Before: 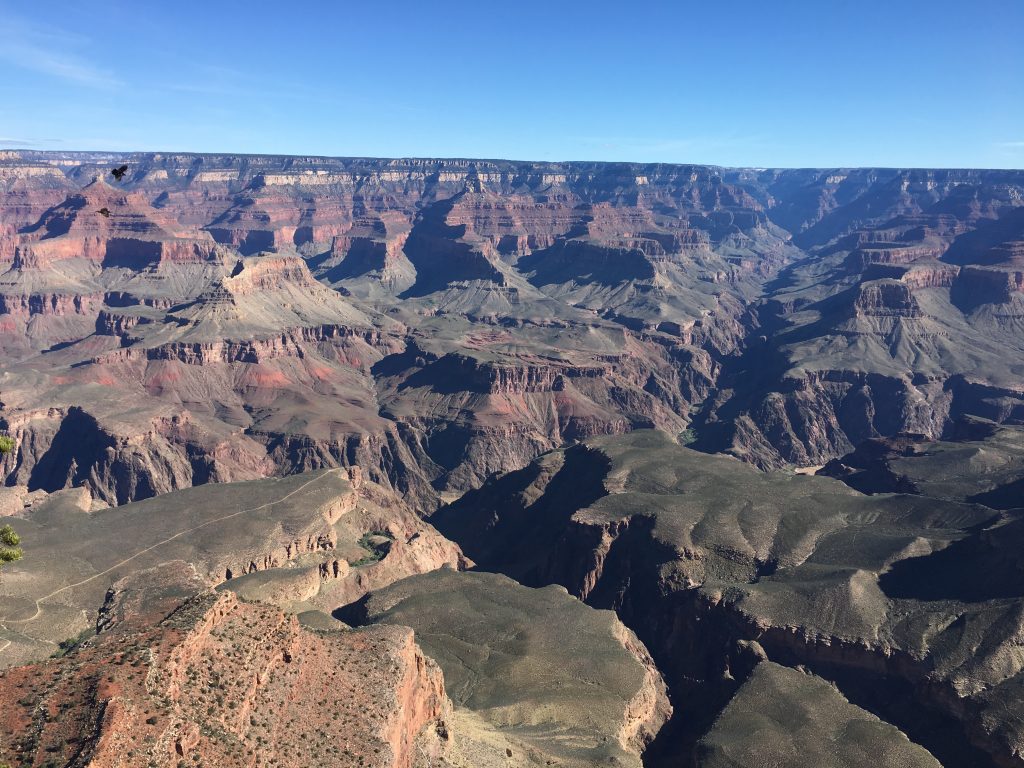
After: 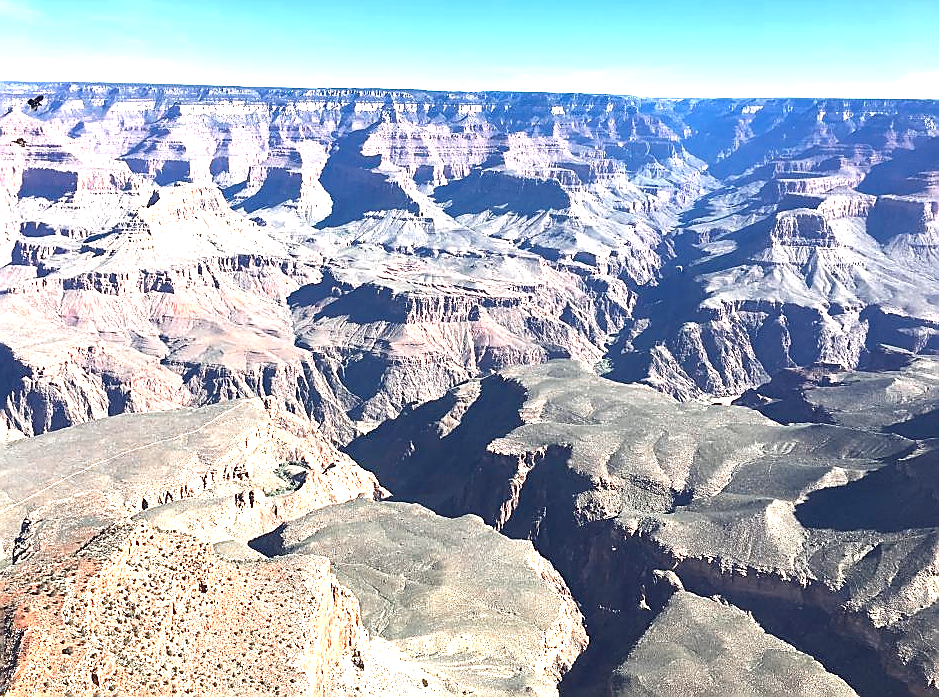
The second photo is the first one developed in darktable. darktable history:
color zones: curves: ch0 [(0, 0.5) (0.125, 0.4) (0.25, 0.5) (0.375, 0.4) (0.5, 0.4) (0.625, 0.35) (0.75, 0.35) (0.875, 0.5)]; ch1 [(0, 0.35) (0.125, 0.45) (0.25, 0.35) (0.375, 0.35) (0.5, 0.35) (0.625, 0.35) (0.75, 0.45) (0.875, 0.35)]; ch2 [(0, 0.6) (0.125, 0.5) (0.25, 0.5) (0.375, 0.6) (0.5, 0.6) (0.625, 0.5) (0.75, 0.5) (0.875, 0.5)]
crop and rotate: left 8.236%, top 9.229%
sharpen: radius 1.377, amount 1.239, threshold 0.724
contrast brightness saturation: contrast 0.052
exposure: exposure 2.181 EV, compensate exposure bias true, compensate highlight preservation false
